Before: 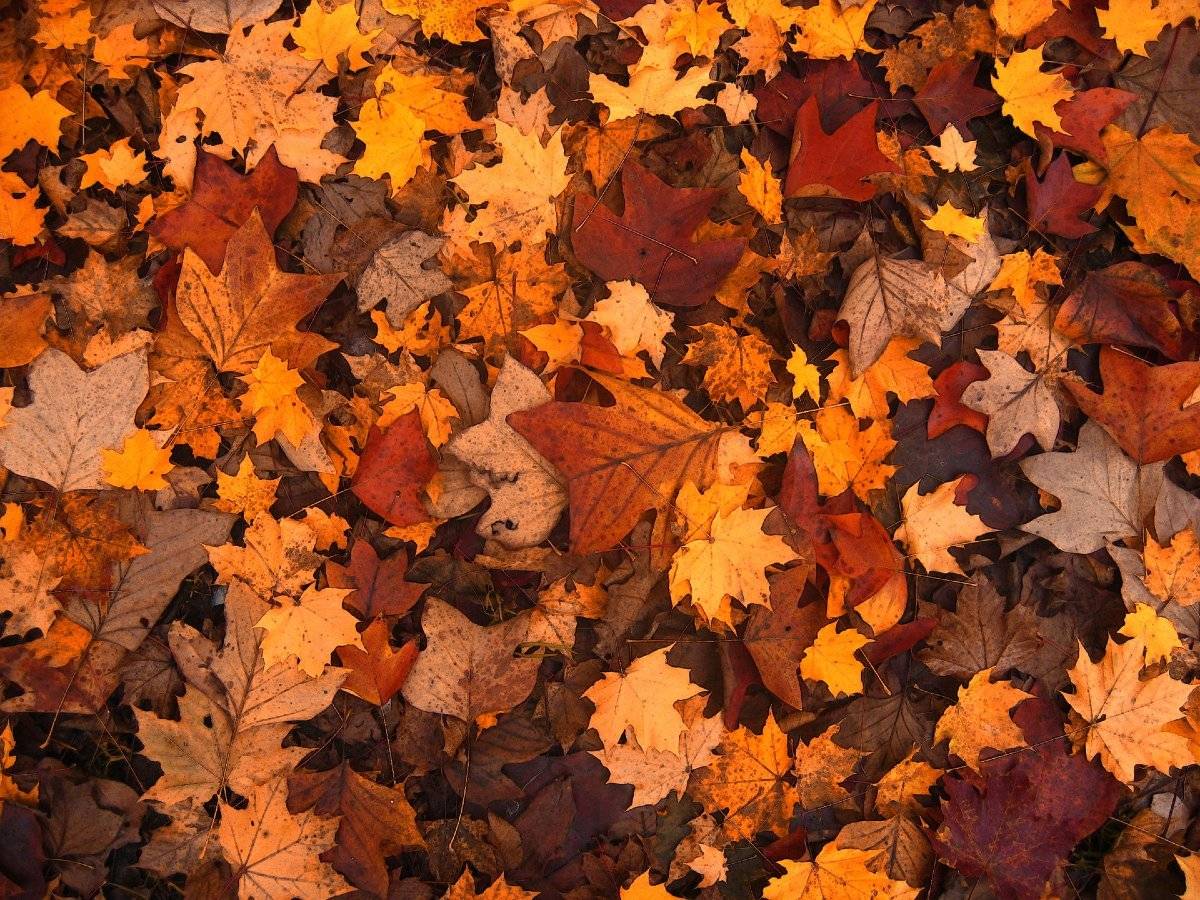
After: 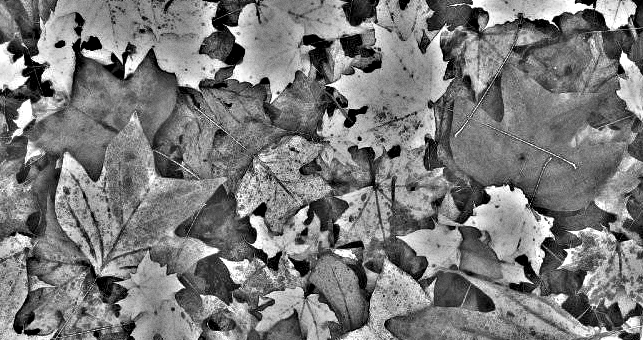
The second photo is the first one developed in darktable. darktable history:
grain: coarseness 0.09 ISO
highpass: on, module defaults
crop: left 10.121%, top 10.631%, right 36.218%, bottom 51.526%
